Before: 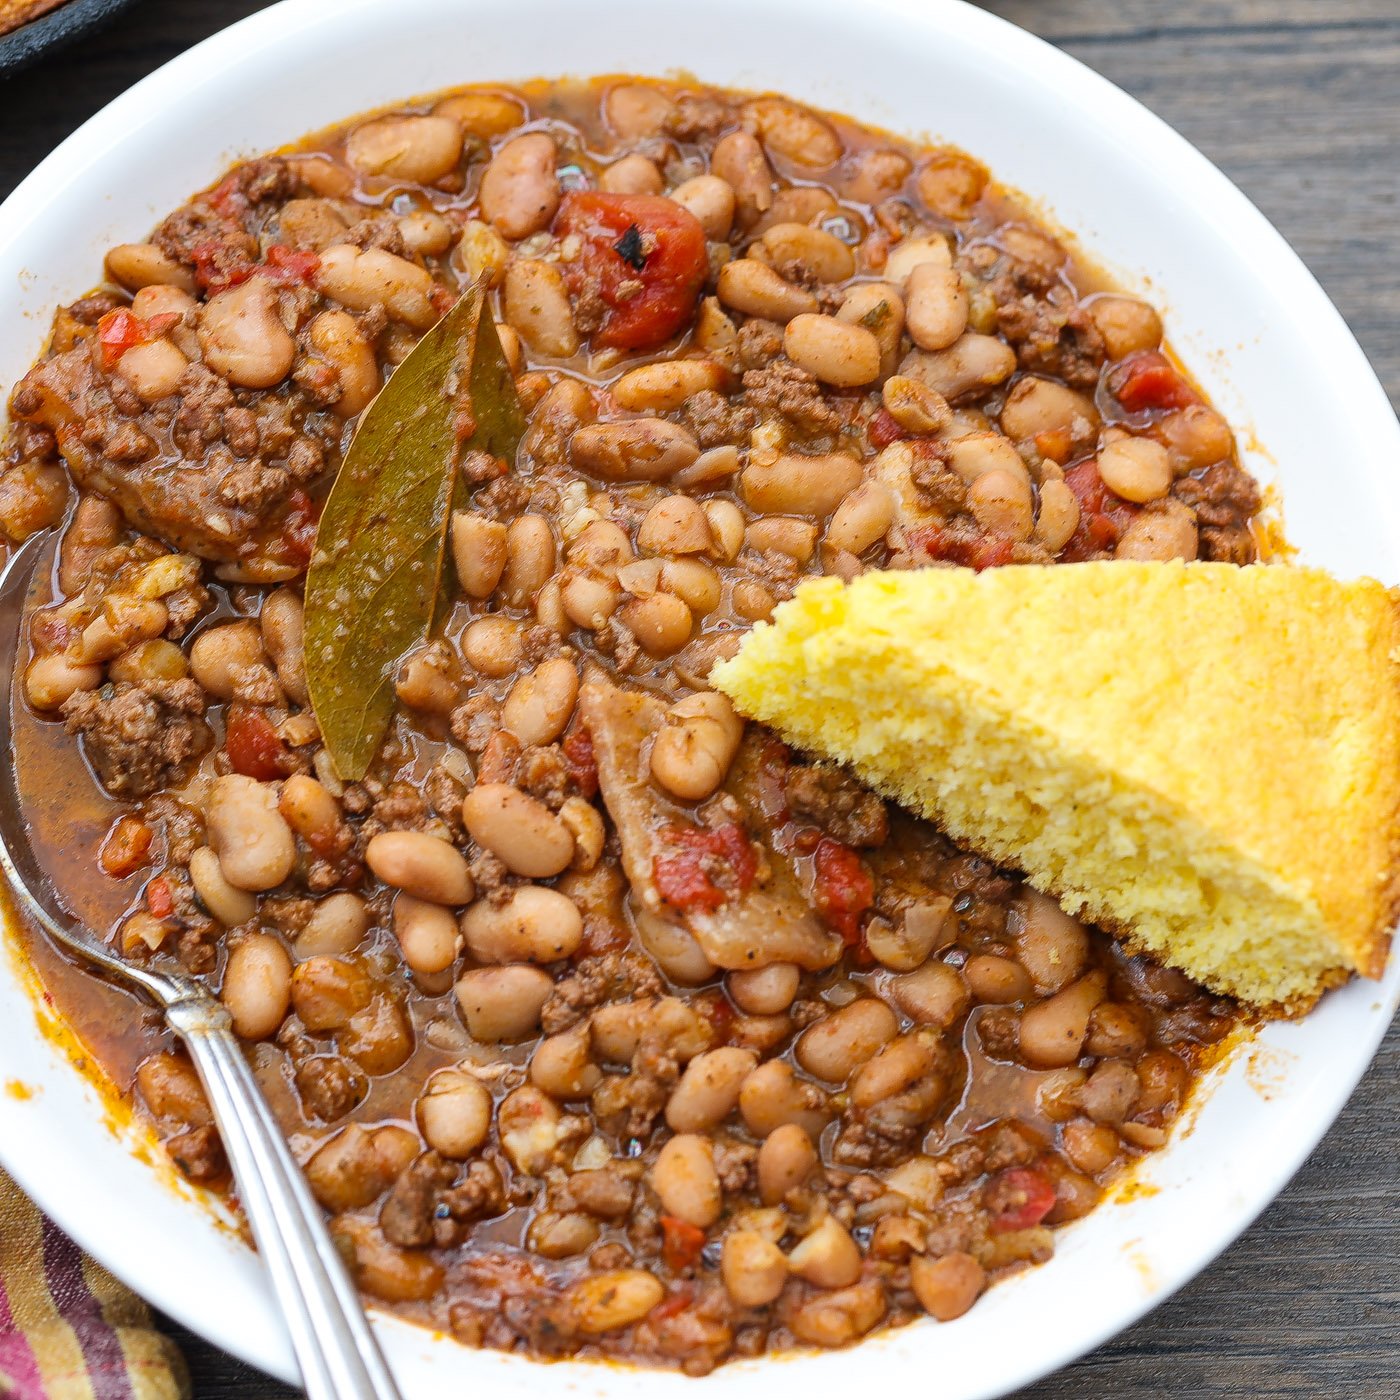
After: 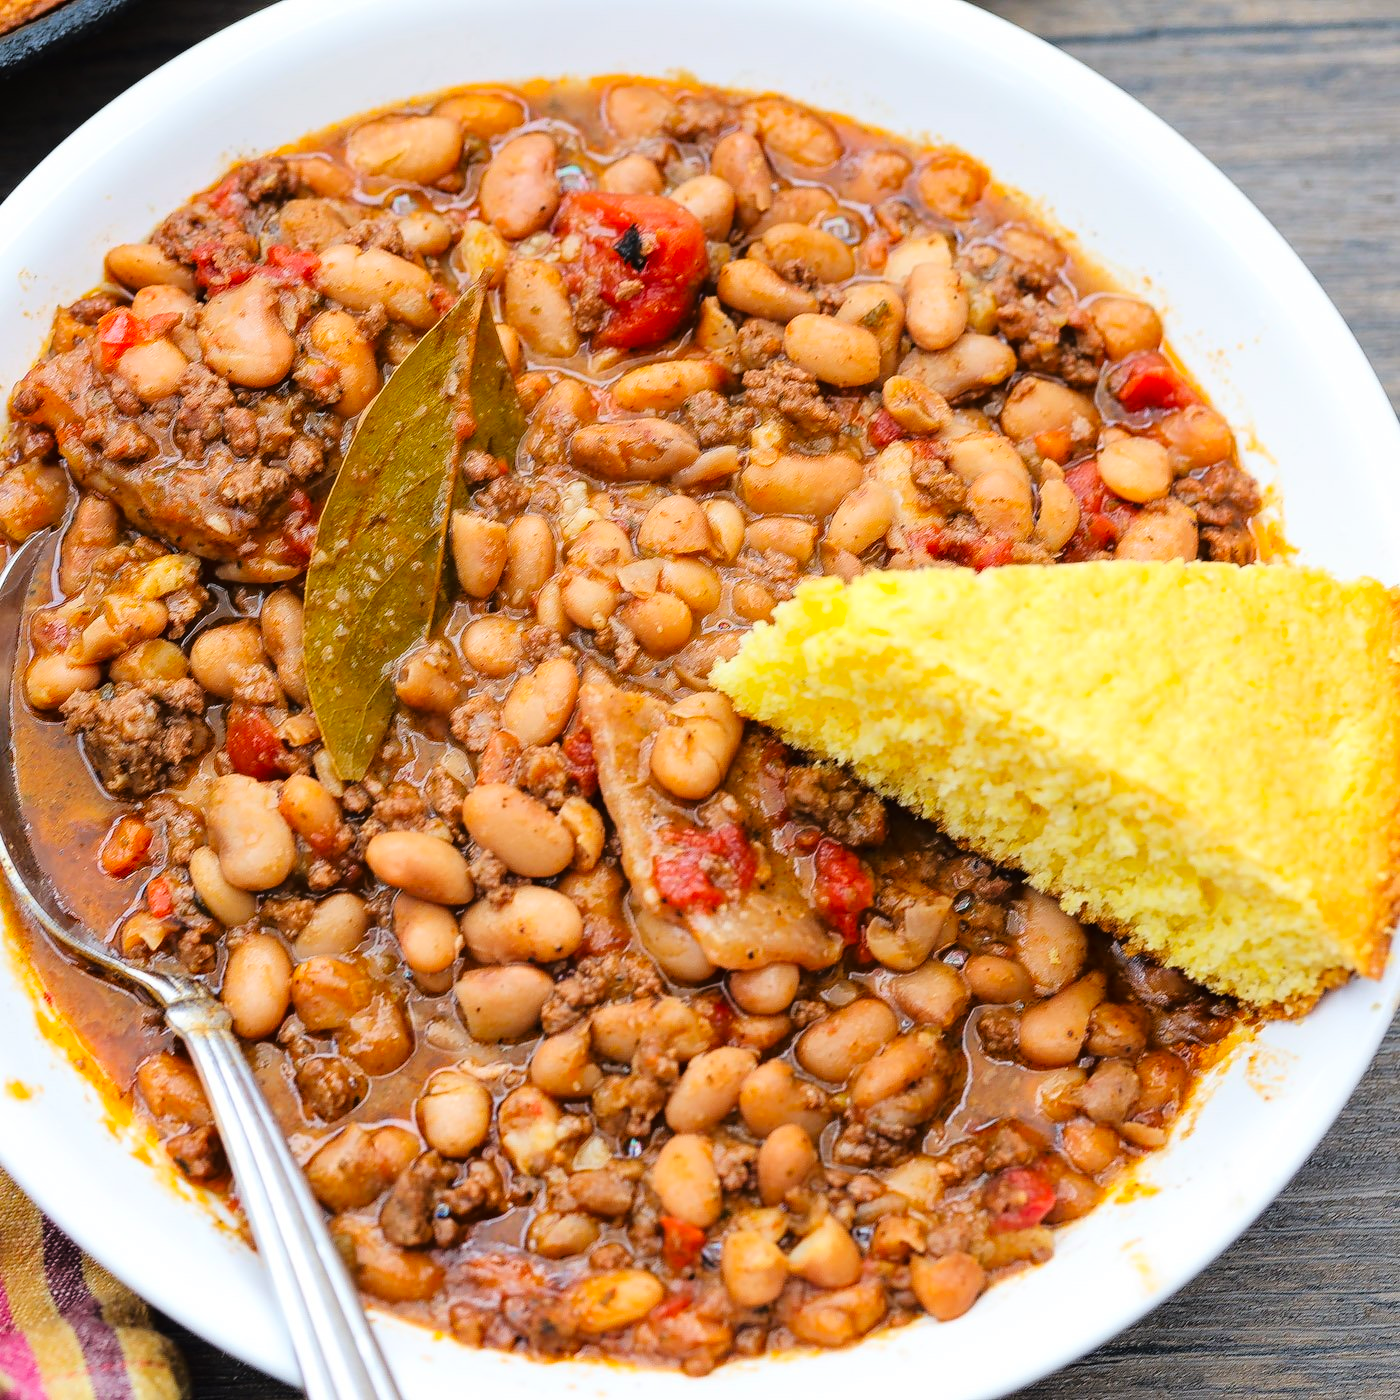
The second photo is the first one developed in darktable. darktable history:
tone curve: curves: ch0 [(0, 0.01) (0.058, 0.039) (0.159, 0.117) (0.282, 0.327) (0.45, 0.534) (0.676, 0.751) (0.89, 0.919) (1, 1)]; ch1 [(0, 0) (0.094, 0.081) (0.285, 0.299) (0.385, 0.403) (0.447, 0.455) (0.495, 0.496) (0.544, 0.552) (0.589, 0.612) (0.722, 0.728) (1, 1)]; ch2 [(0, 0) (0.257, 0.217) (0.43, 0.421) (0.498, 0.507) (0.531, 0.544) (0.56, 0.579) (0.625, 0.642) (1, 1)], color space Lab, linked channels, preserve colors none
color correction: highlights b* -0.021, saturation 1.12
